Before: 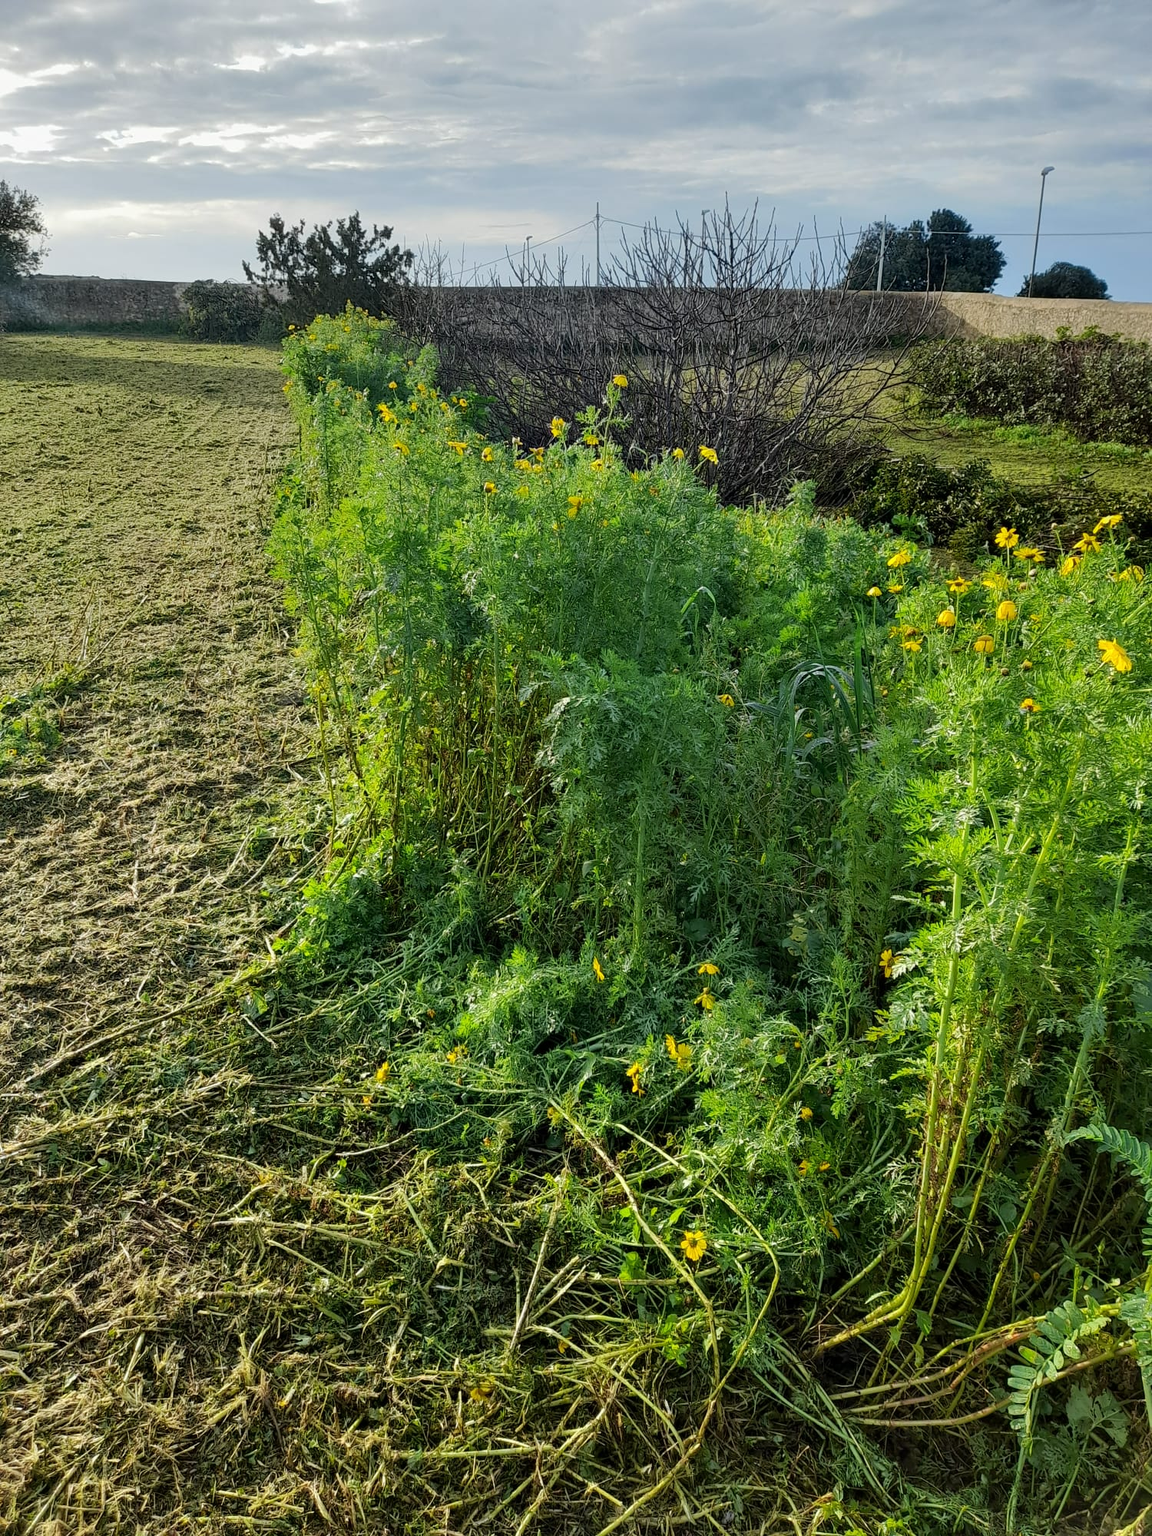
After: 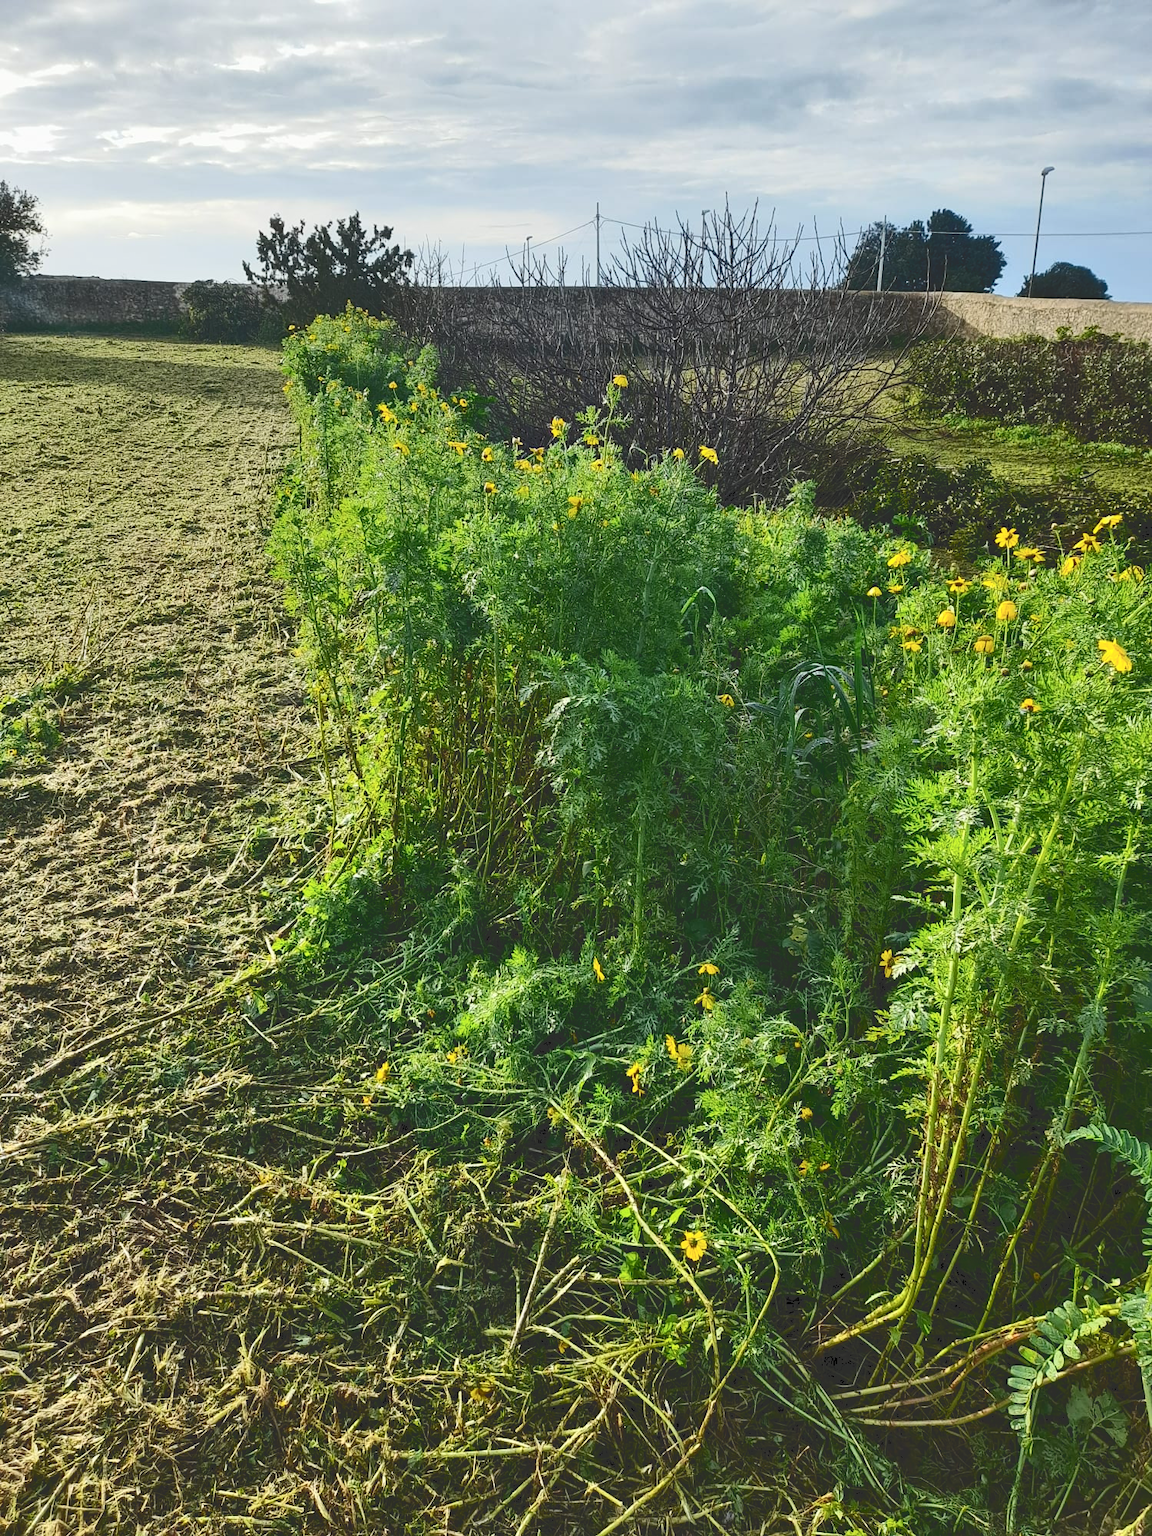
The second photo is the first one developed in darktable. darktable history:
tone curve: curves: ch0 [(0, 0) (0.003, 0.183) (0.011, 0.183) (0.025, 0.184) (0.044, 0.188) (0.069, 0.197) (0.1, 0.204) (0.136, 0.212) (0.177, 0.226) (0.224, 0.24) (0.277, 0.273) (0.335, 0.322) (0.399, 0.388) (0.468, 0.468) (0.543, 0.579) (0.623, 0.686) (0.709, 0.792) (0.801, 0.877) (0.898, 0.939) (1, 1)], color space Lab, independent channels, preserve colors none
